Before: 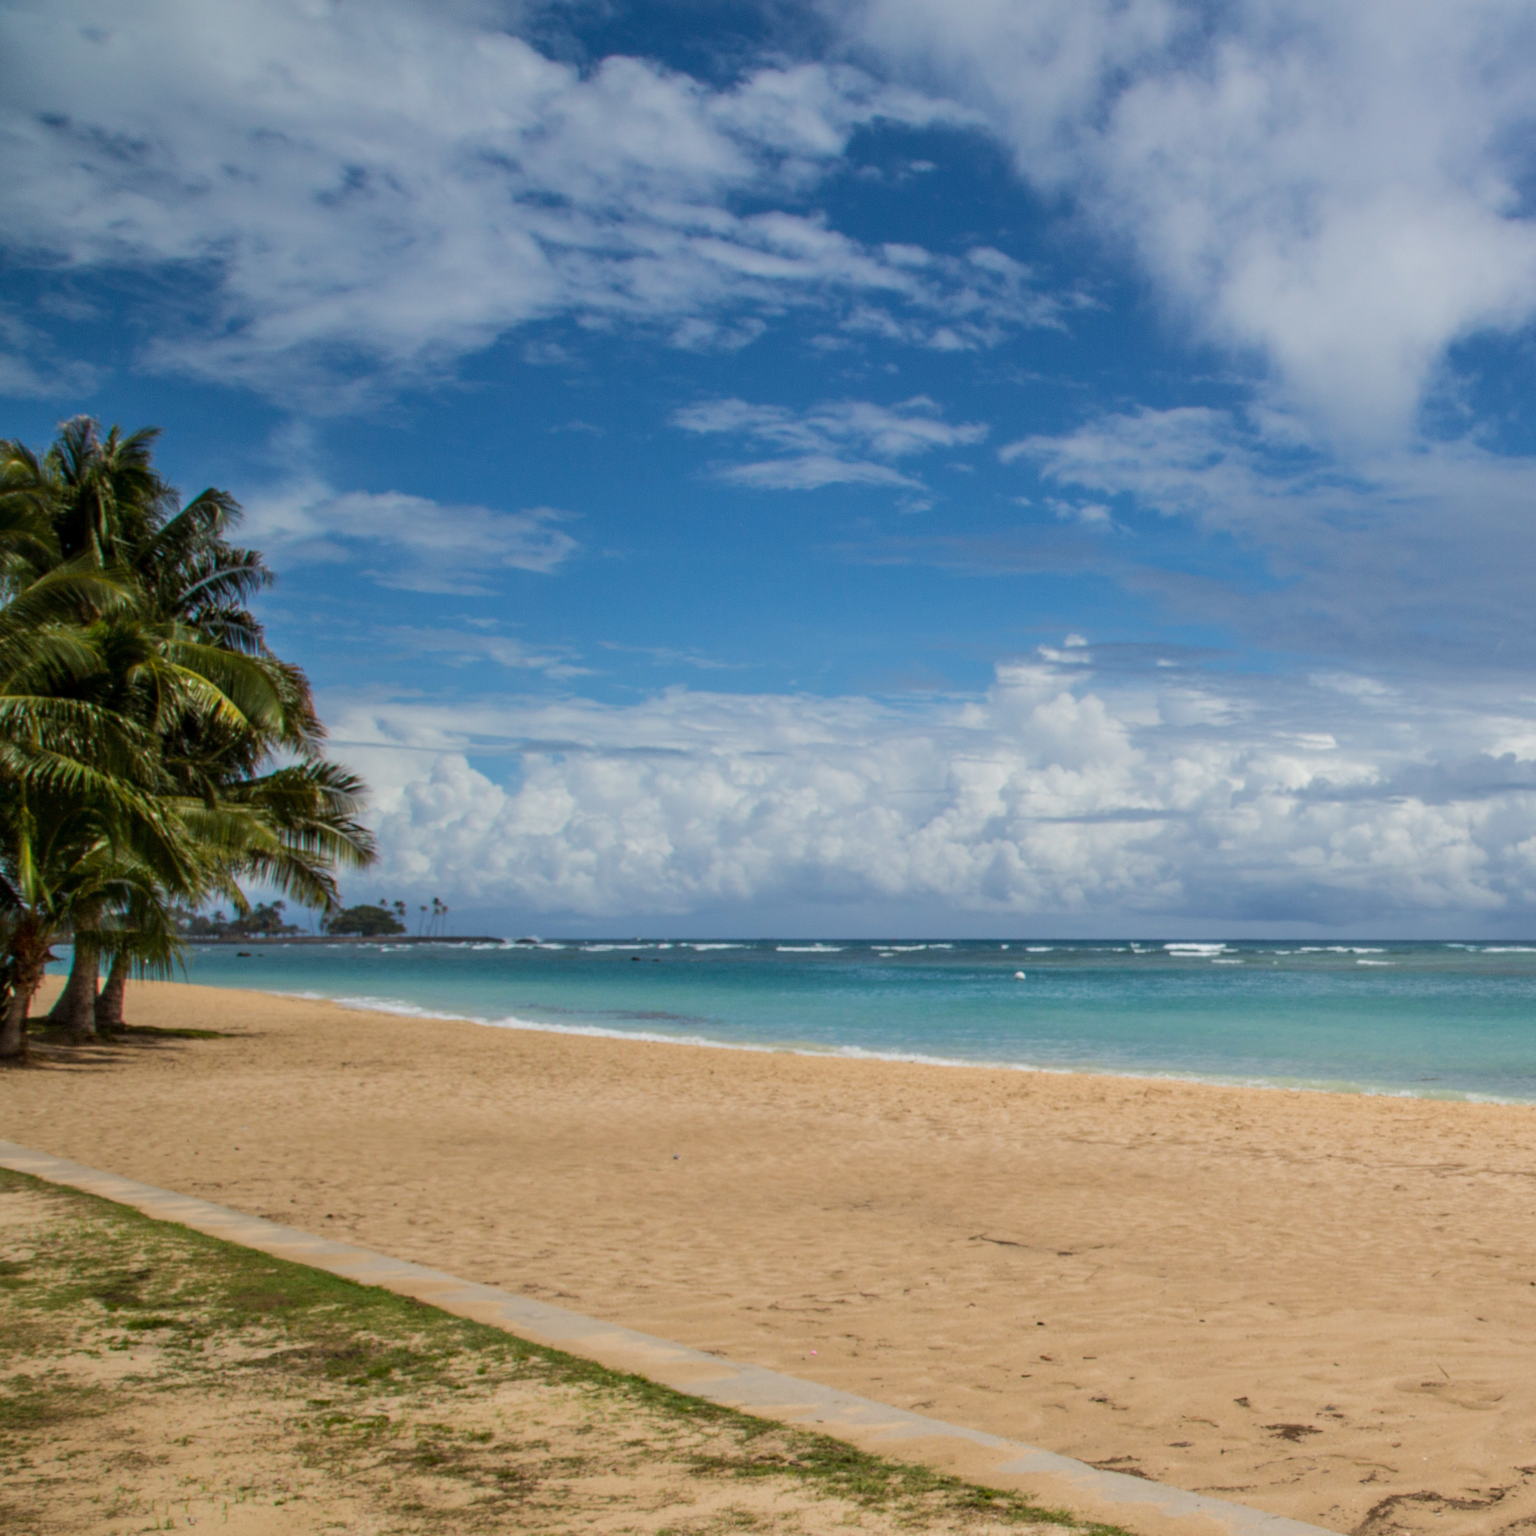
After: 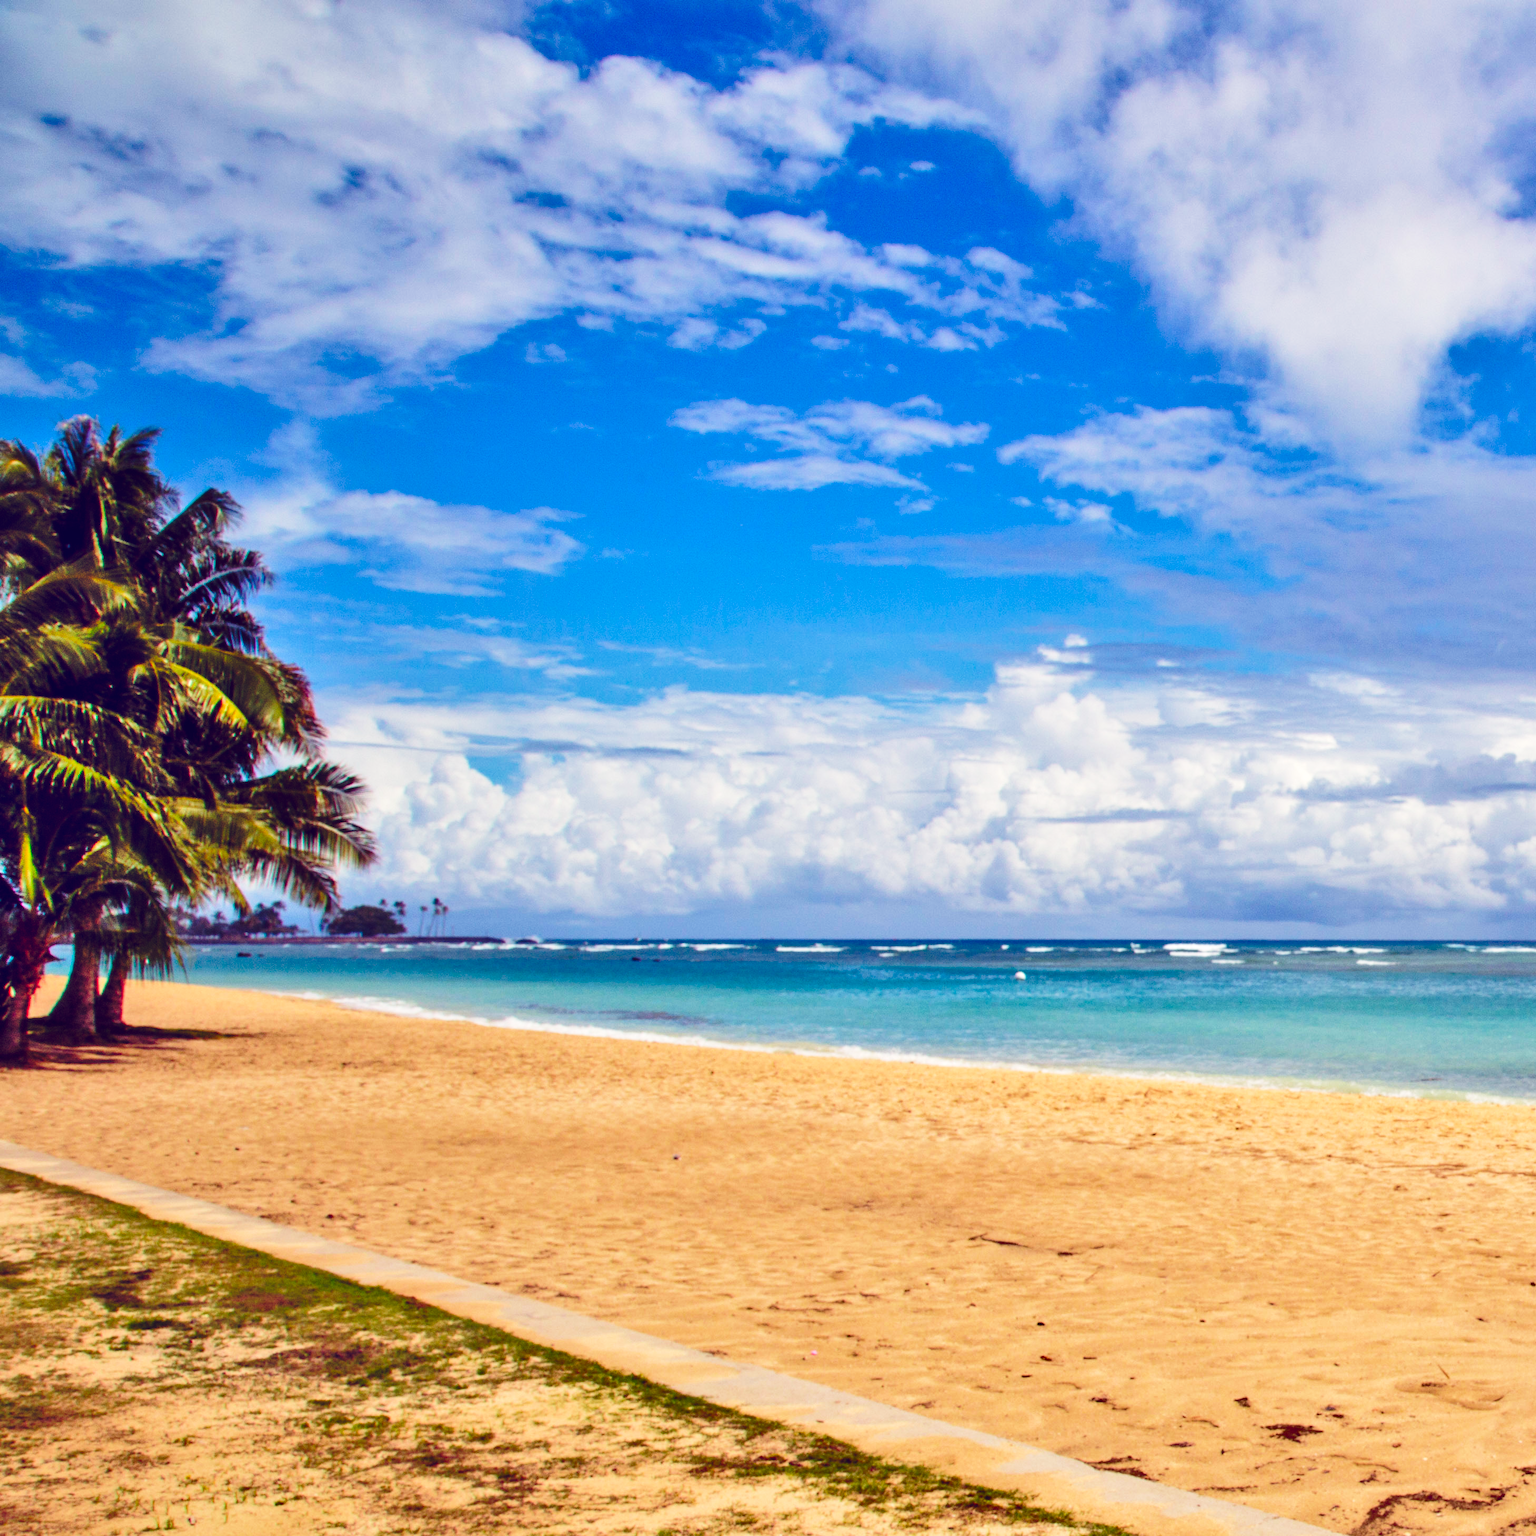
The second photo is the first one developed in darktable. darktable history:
color balance: lift [1.001, 0.997, 0.99, 1.01], gamma [1.007, 1, 0.975, 1.025], gain [1, 1.065, 1.052, 0.935], contrast 13.25%
base curve: curves: ch0 [(0, 0) (0.036, 0.037) (0.121, 0.228) (0.46, 0.76) (0.859, 0.983) (1, 1)], preserve colors none
color correction: saturation 1.34
shadows and highlights: soften with gaussian
